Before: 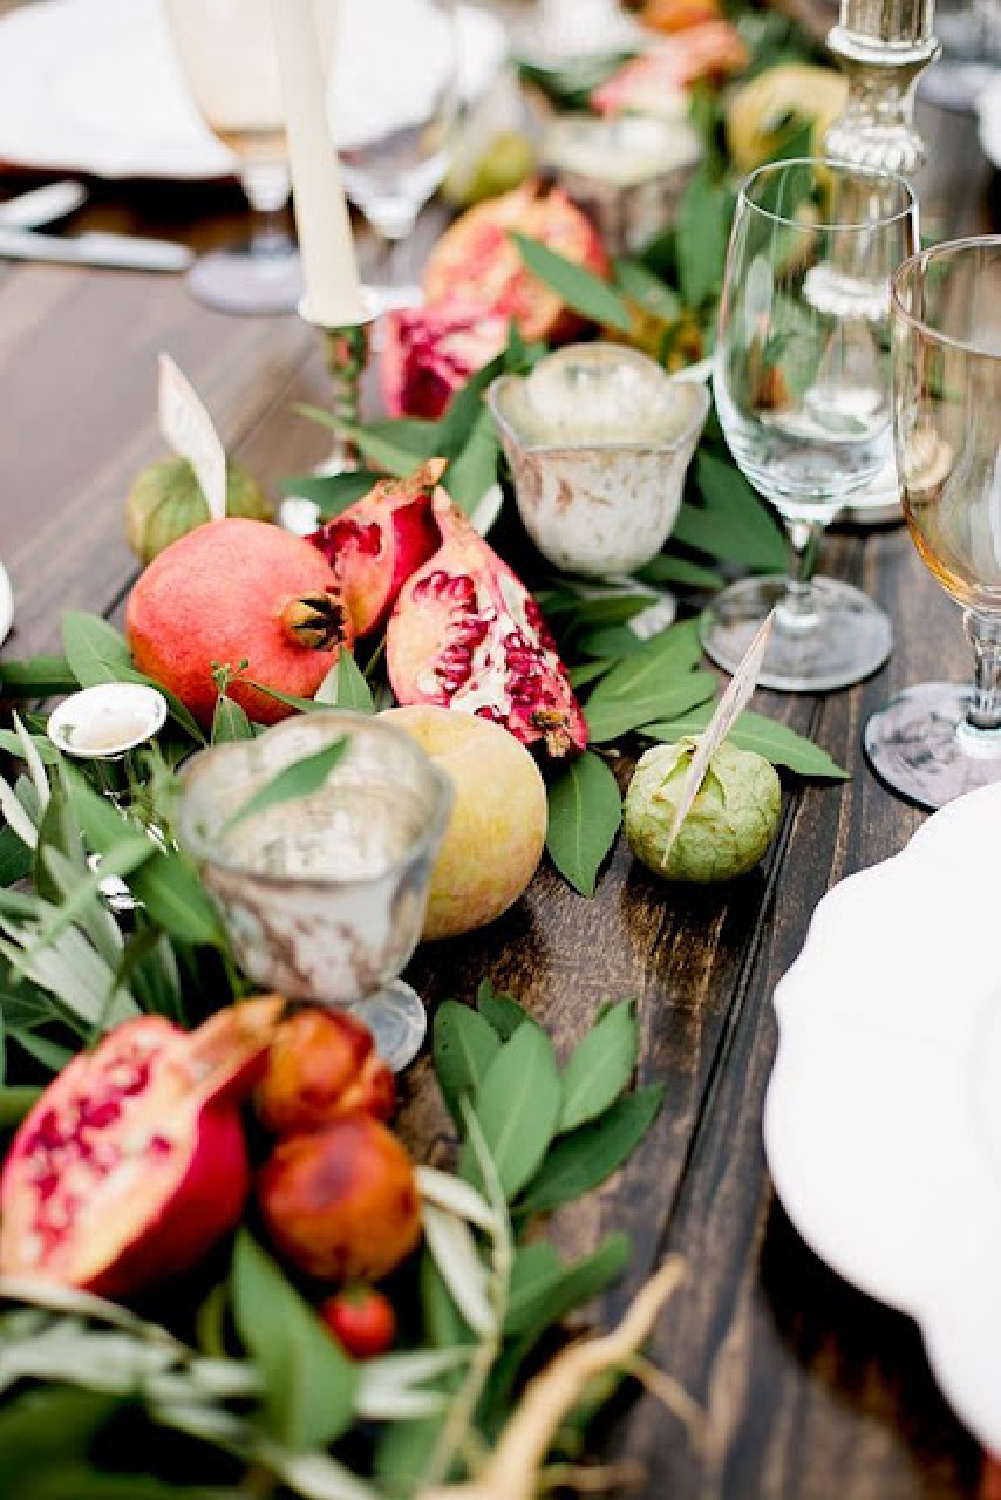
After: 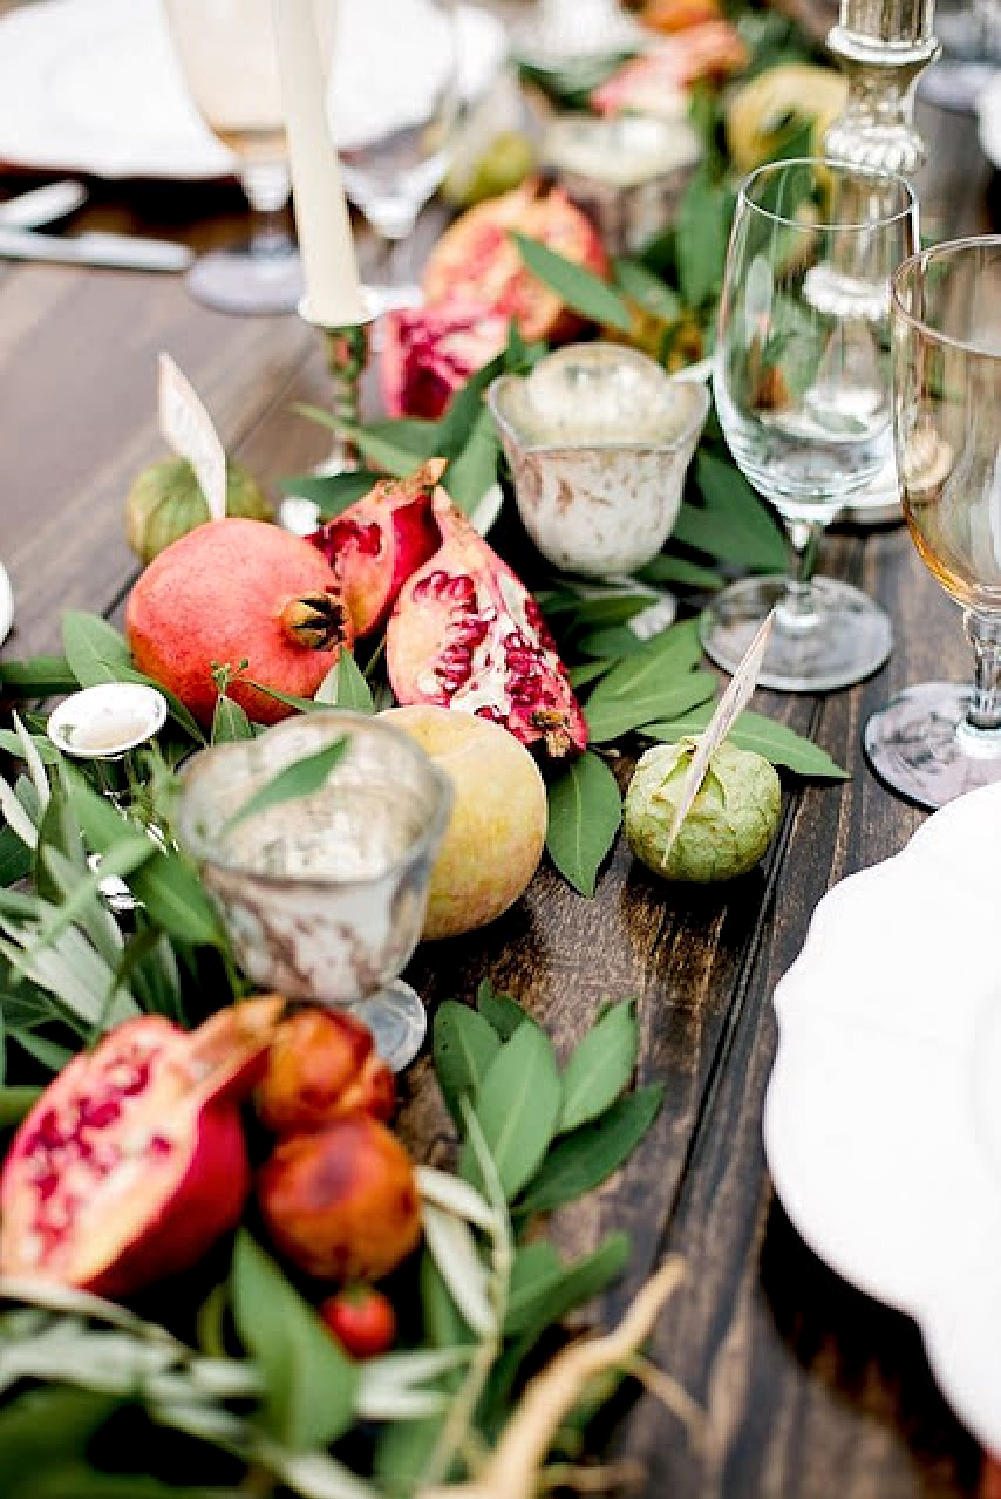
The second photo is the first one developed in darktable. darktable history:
sharpen: radius 1.482, amount 0.402, threshold 1.223
local contrast: highlights 102%, shadows 97%, detail 132%, midtone range 0.2
crop: bottom 0.061%
